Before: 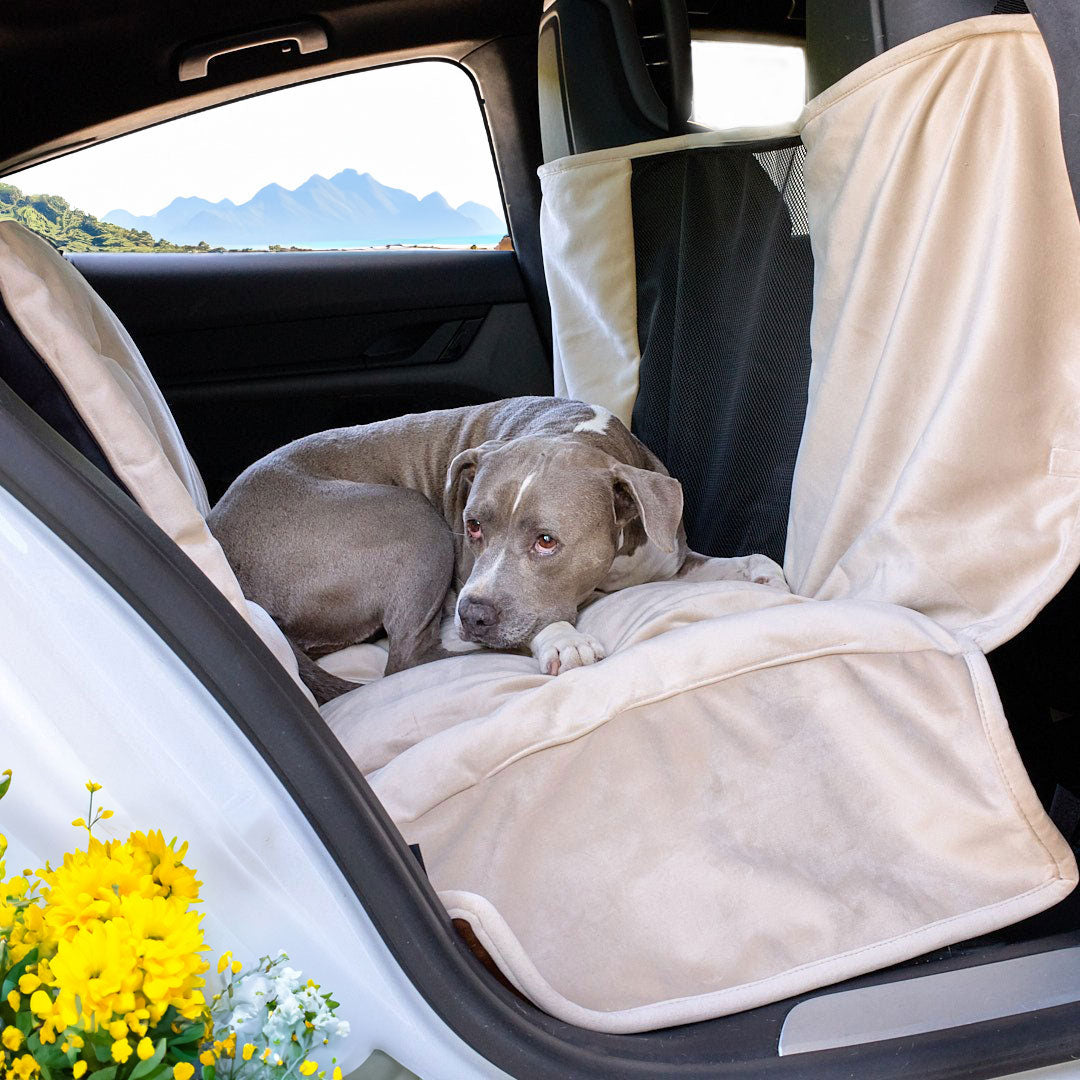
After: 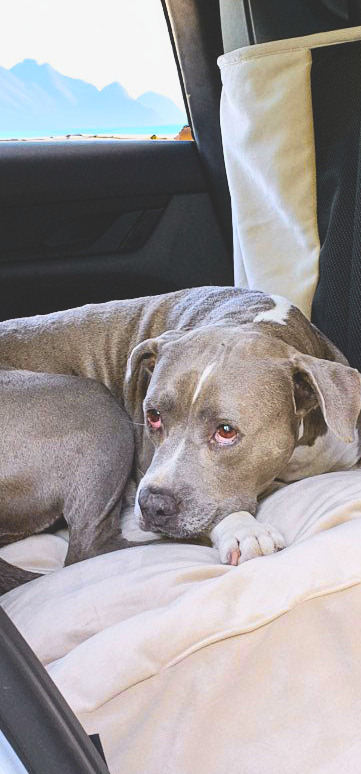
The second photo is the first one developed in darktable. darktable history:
tone equalizer: edges refinement/feathering 500, mask exposure compensation -1.57 EV, preserve details guided filter
tone curve: curves: ch0 [(0, 0.038) (0.193, 0.212) (0.461, 0.502) (0.634, 0.709) (0.852, 0.89) (1, 0.967)]; ch1 [(0, 0) (0.35, 0.356) (0.45, 0.453) (0.504, 0.503) (0.532, 0.524) (0.558, 0.555) (0.735, 0.762) (1, 1)]; ch2 [(0, 0) (0.281, 0.266) (0.456, 0.469) (0.5, 0.5) (0.533, 0.545) (0.606, 0.598) (0.646, 0.654) (1, 1)], color space Lab, independent channels, preserve colors none
exposure: compensate highlight preservation false
crop and rotate: left 29.645%, top 10.245%, right 36.86%, bottom 18.011%
color balance rgb: global offset › luminance 1.992%, linear chroma grading › global chroma 9.26%, perceptual saturation grading › global saturation 25.877%
